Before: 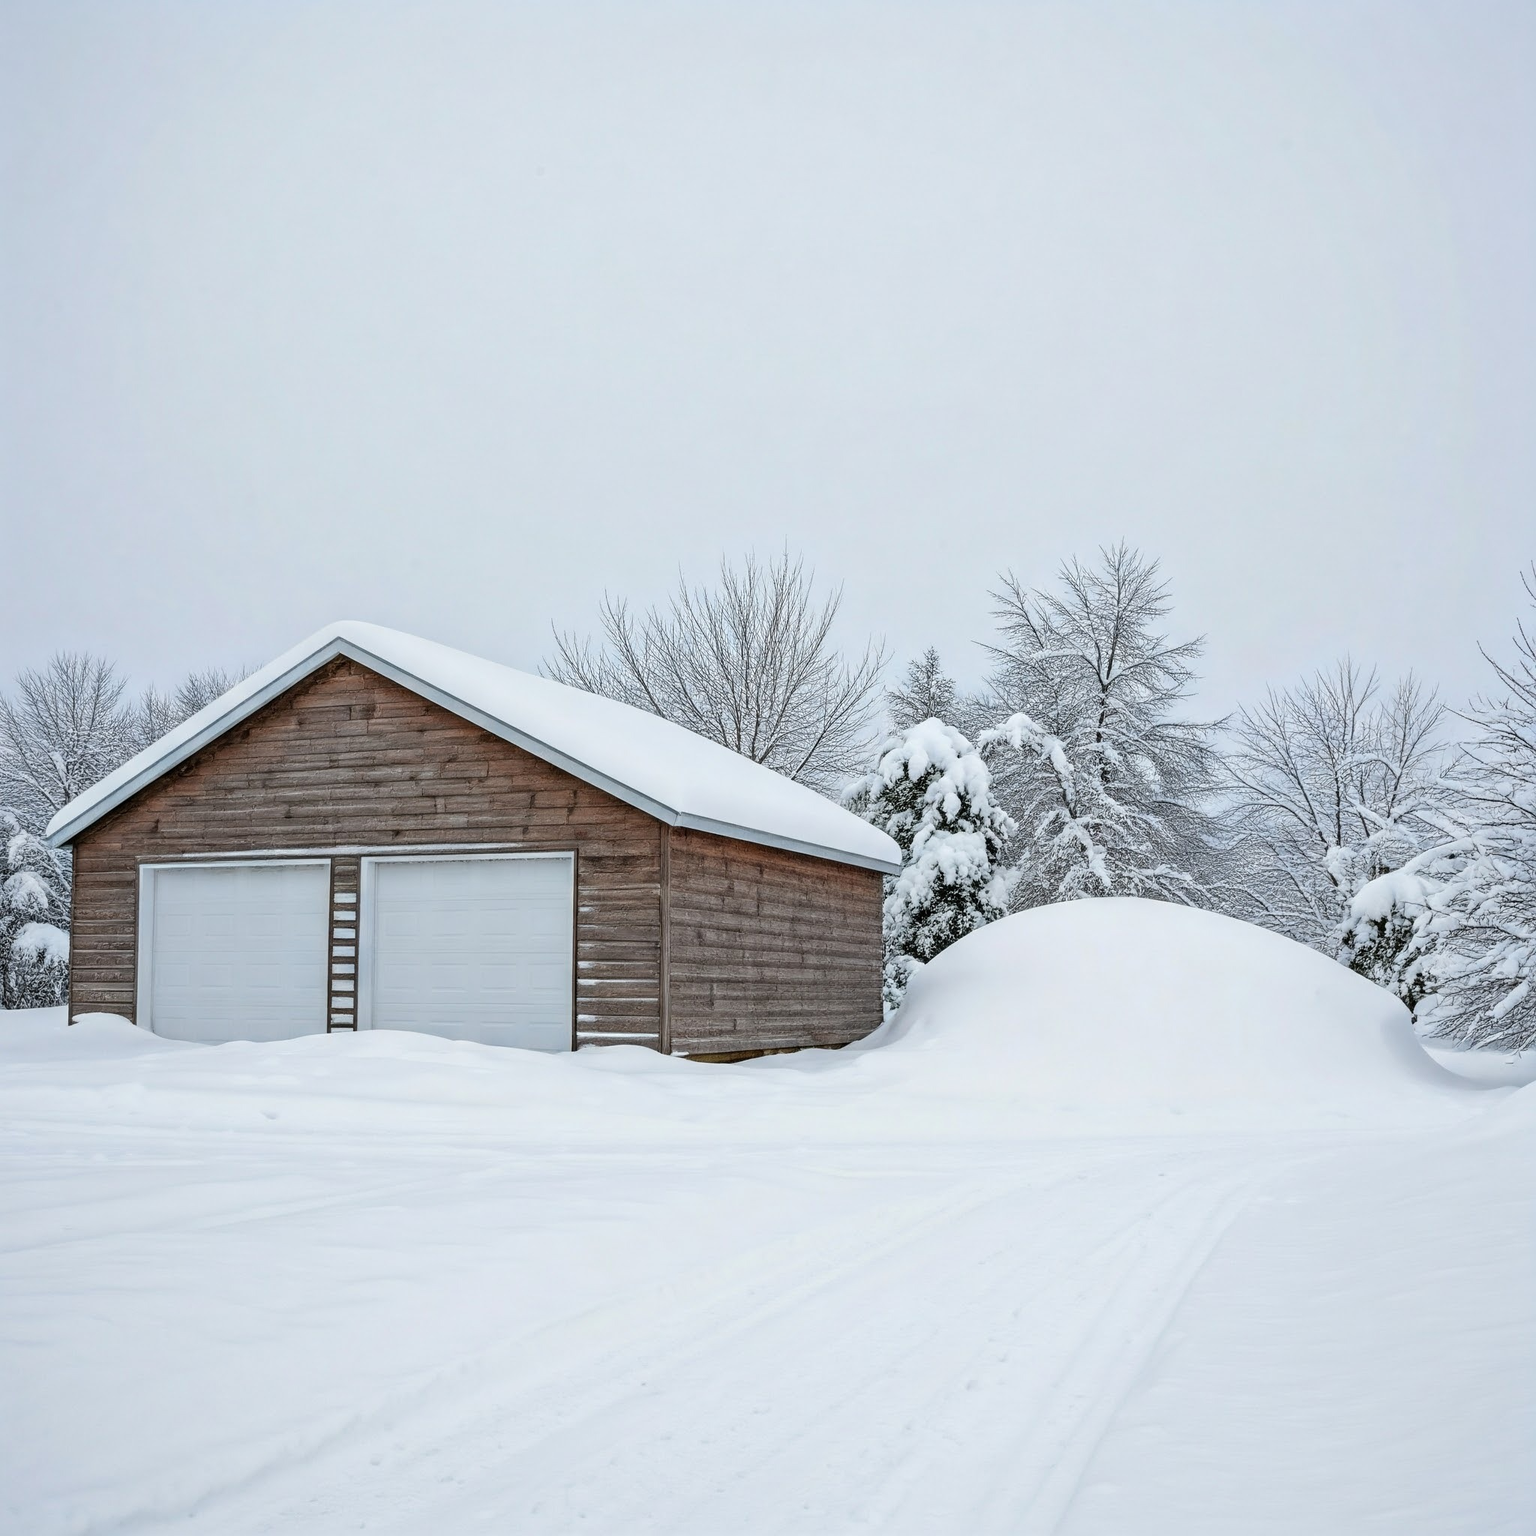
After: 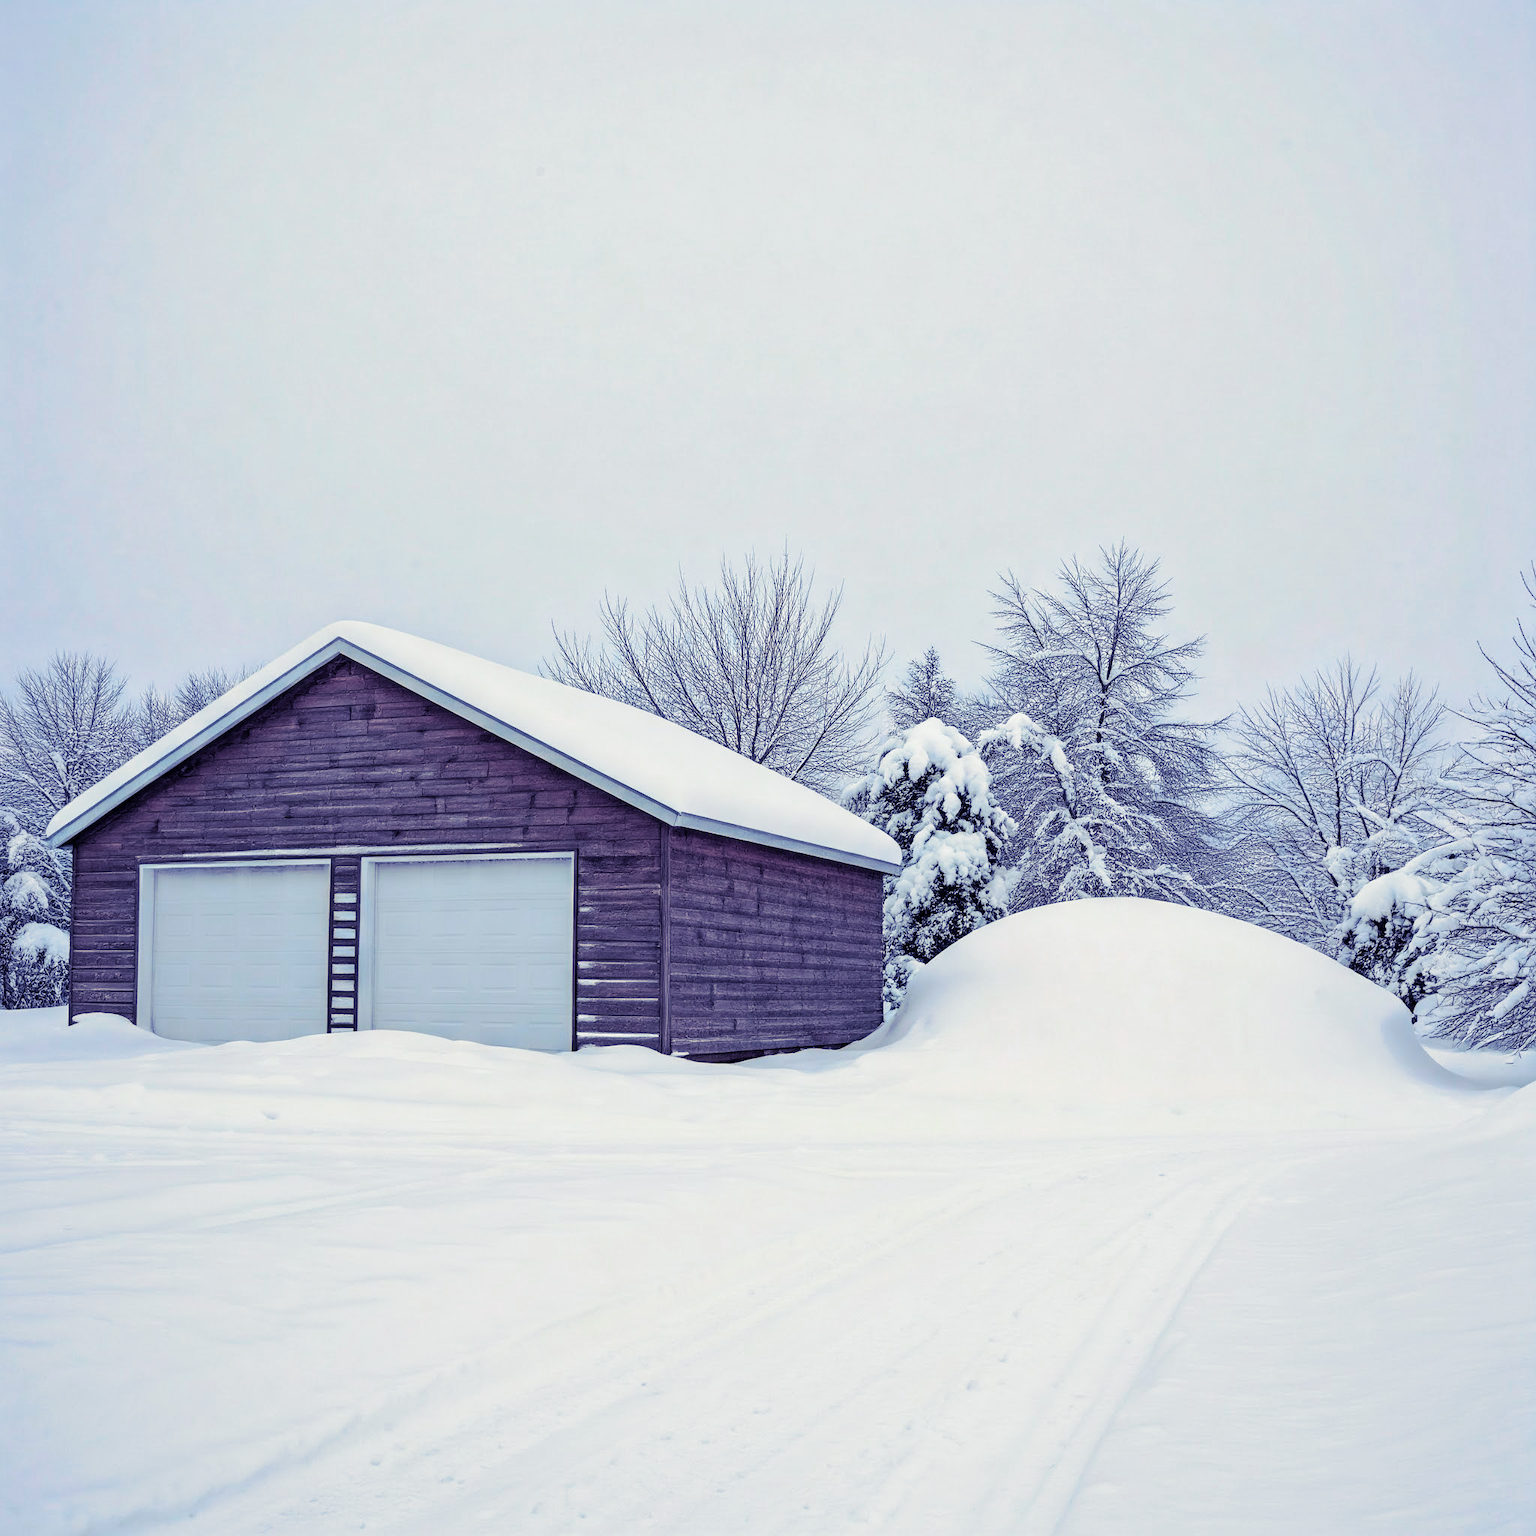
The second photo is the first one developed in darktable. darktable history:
color balance rgb: linear chroma grading › global chroma 15%, perceptual saturation grading › global saturation 30%
split-toning: shadows › hue 242.67°, shadows › saturation 0.733, highlights › hue 45.33°, highlights › saturation 0.667, balance -53.304, compress 21.15%
